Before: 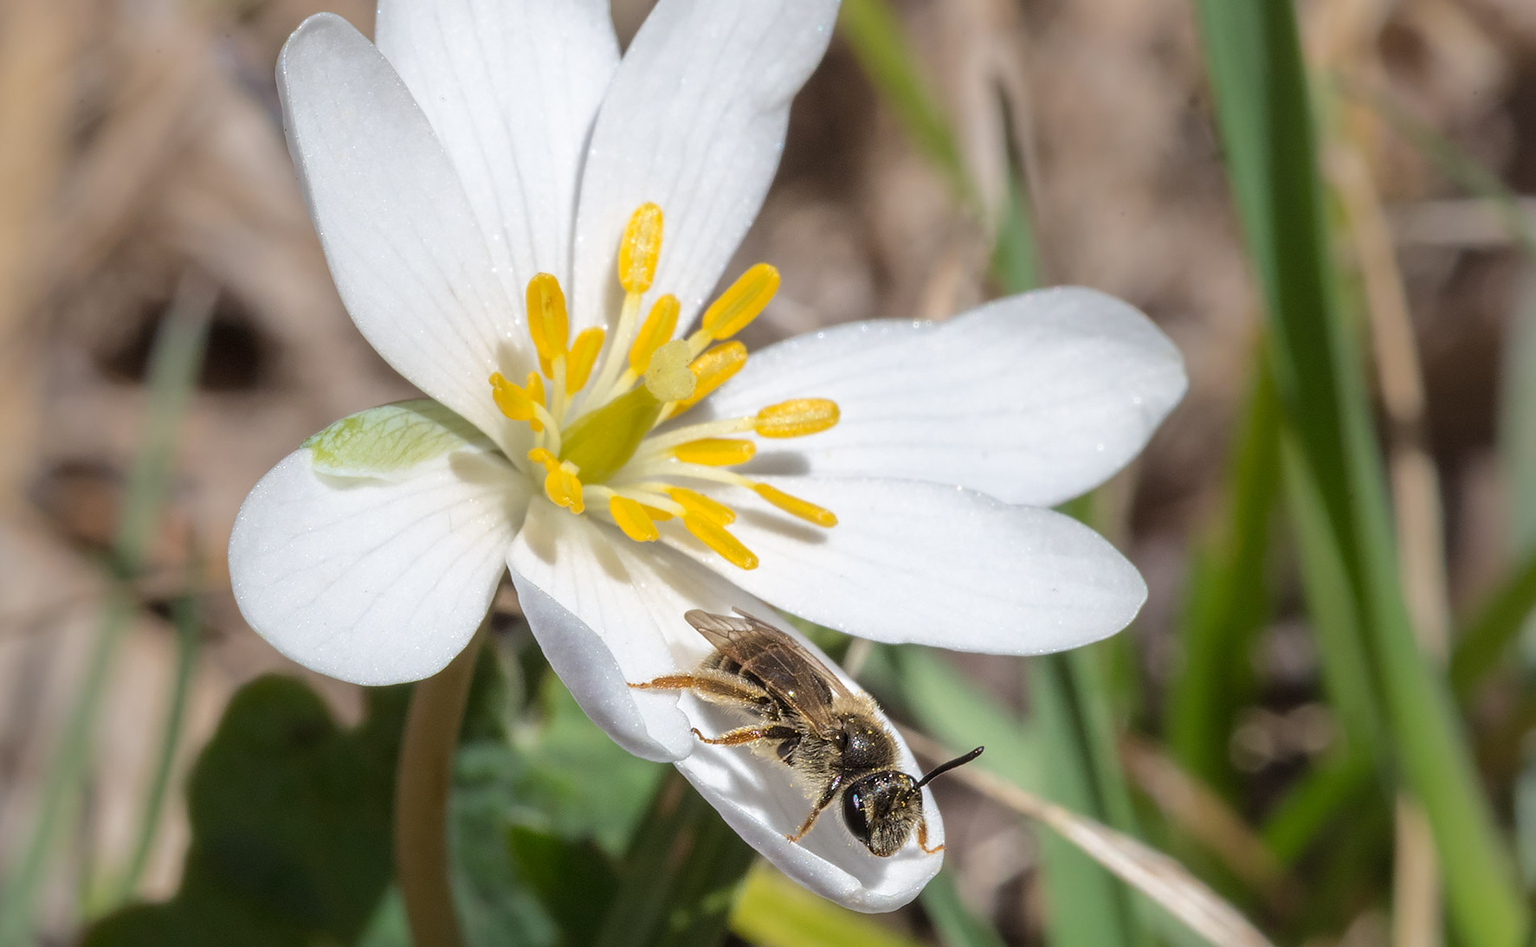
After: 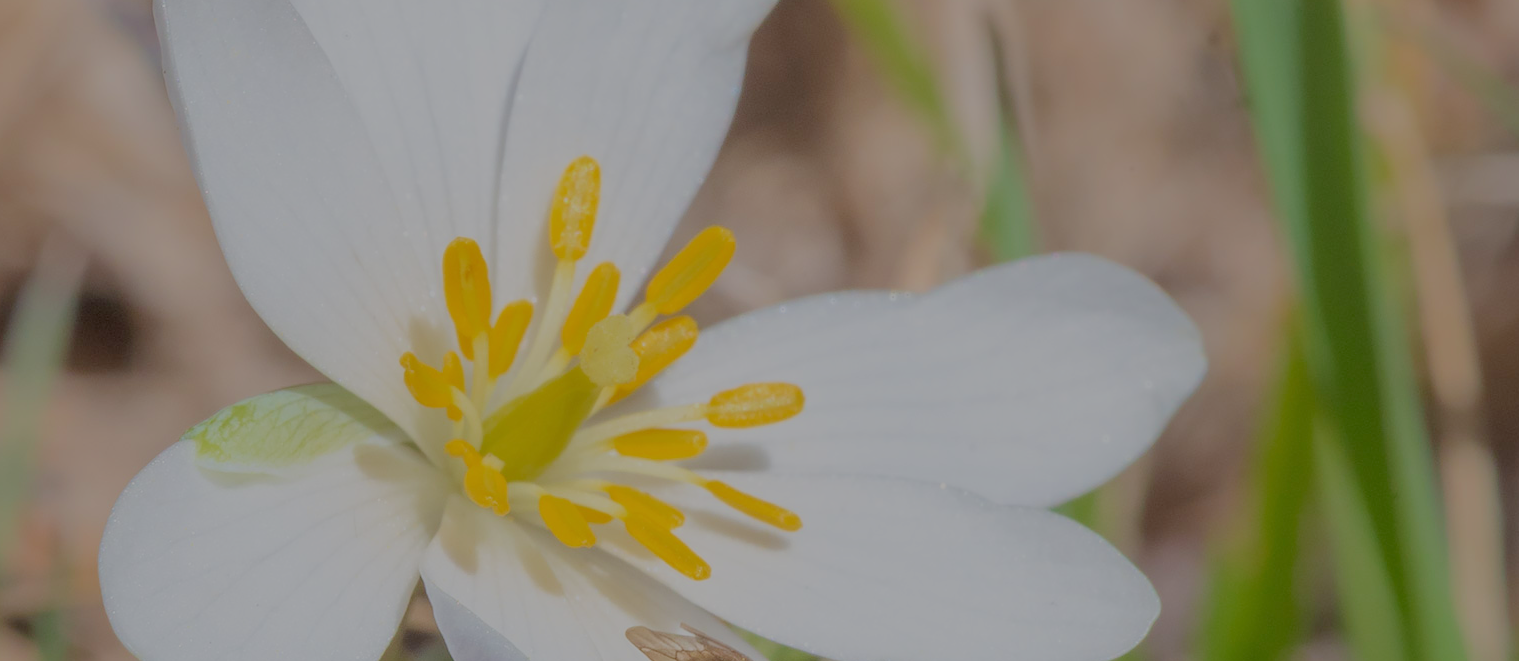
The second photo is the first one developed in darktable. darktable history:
crop and rotate: left 9.345%, top 7.22%, right 4.982%, bottom 32.331%
filmic rgb: black relative exposure -16 EV, white relative exposure 8 EV, threshold 3 EV, hardness 4.17, latitude 50%, contrast 0.5, color science v5 (2021), contrast in shadows safe, contrast in highlights safe, enable highlight reconstruction true
